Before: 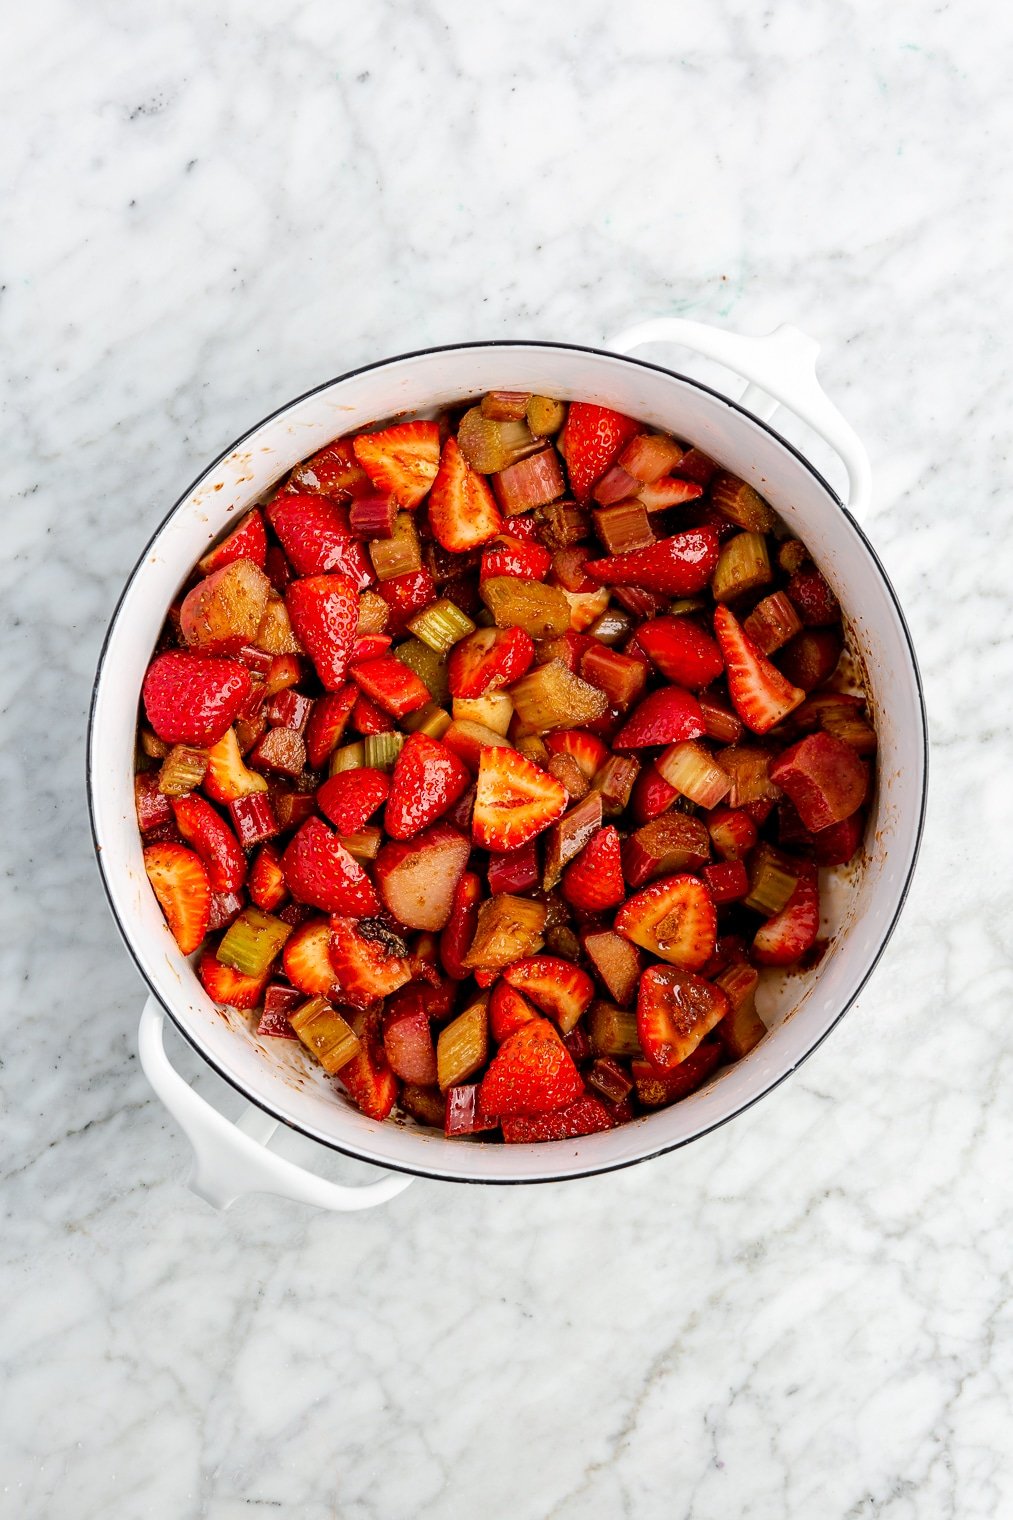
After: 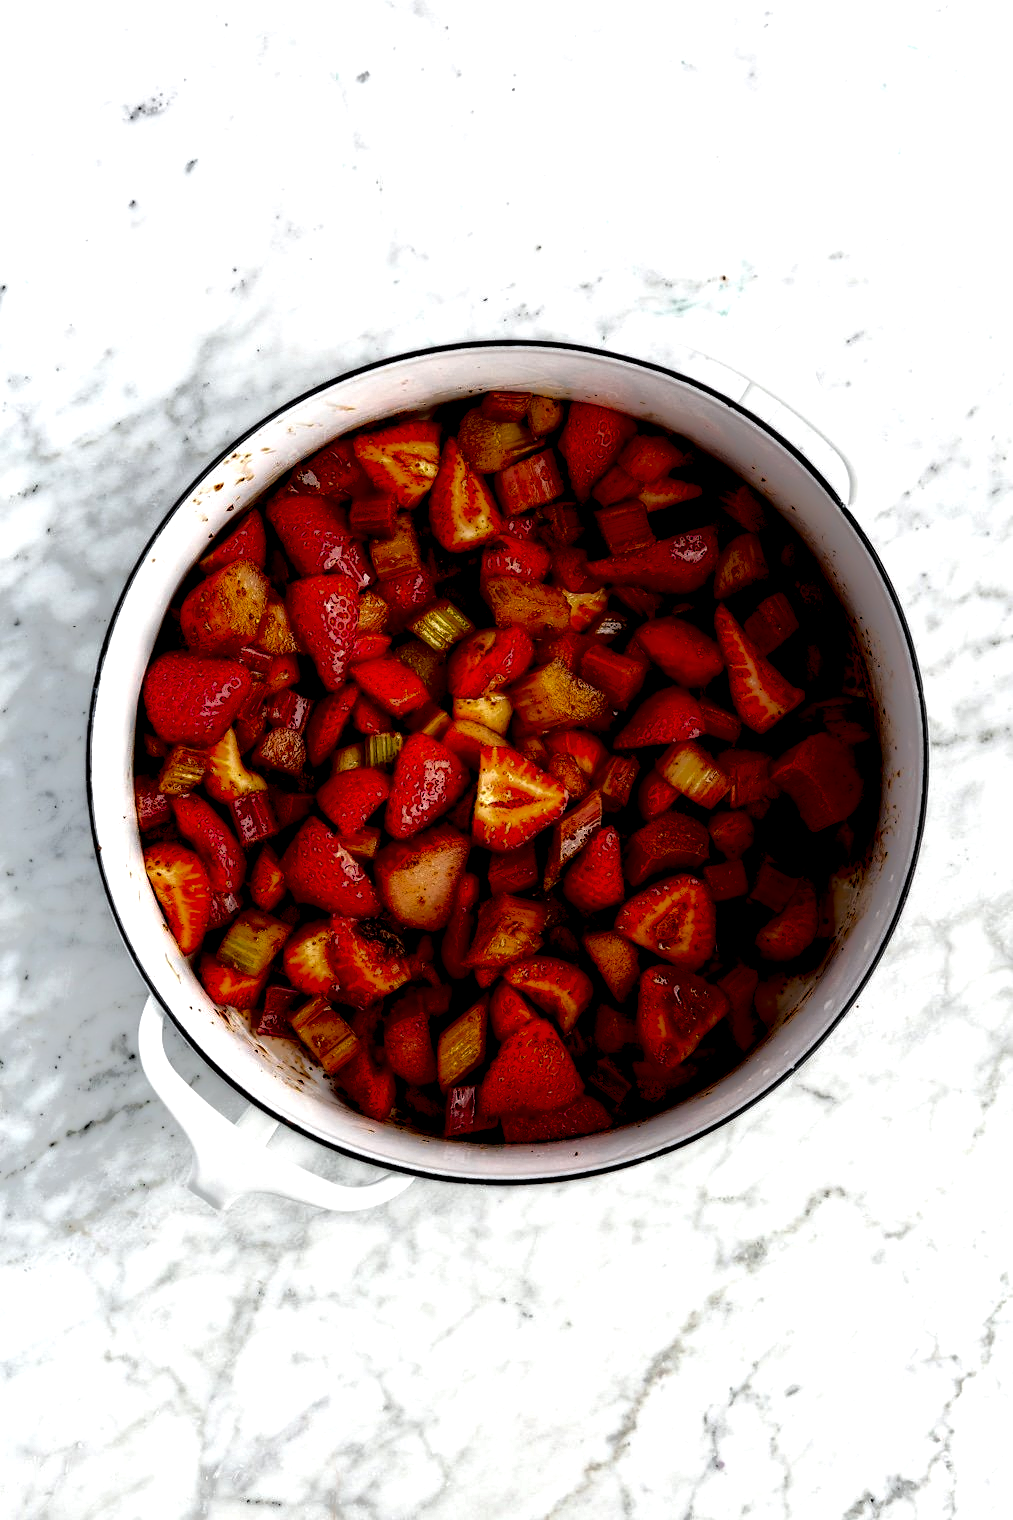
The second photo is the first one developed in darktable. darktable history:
local contrast: highlights 5%, shadows 220%, detail 164%, midtone range 0.006
exposure: exposure 0.64 EV, compensate highlight preservation false
